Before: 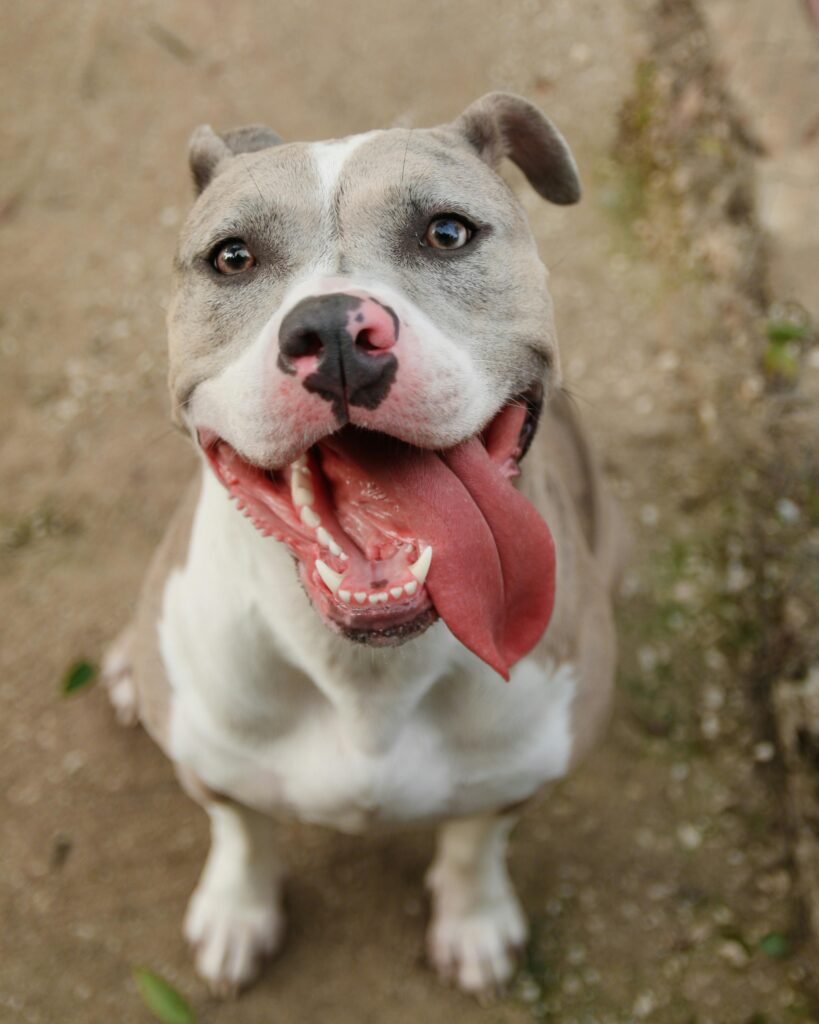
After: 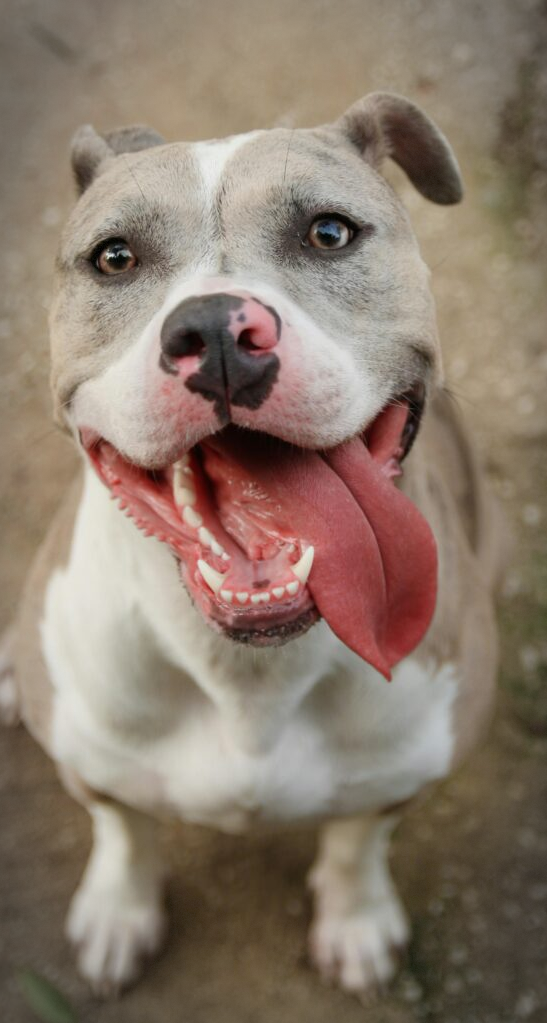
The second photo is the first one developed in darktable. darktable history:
vignetting: automatic ratio true, dithering 8-bit output, unbound false
crop and rotate: left 14.491%, right 18.647%
